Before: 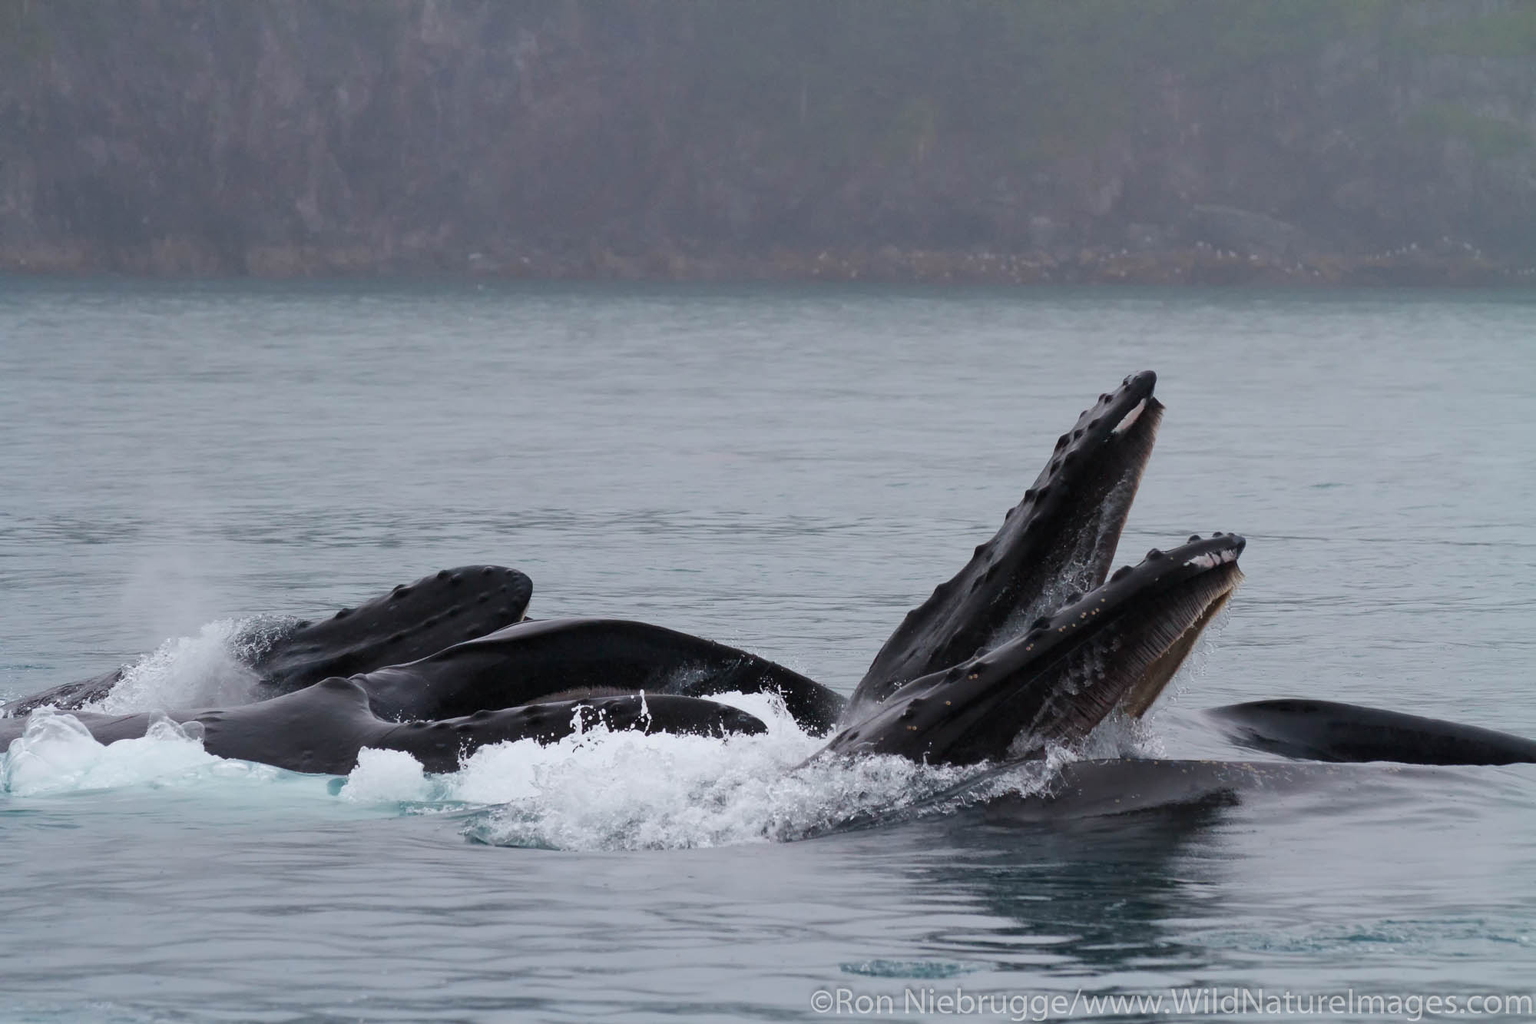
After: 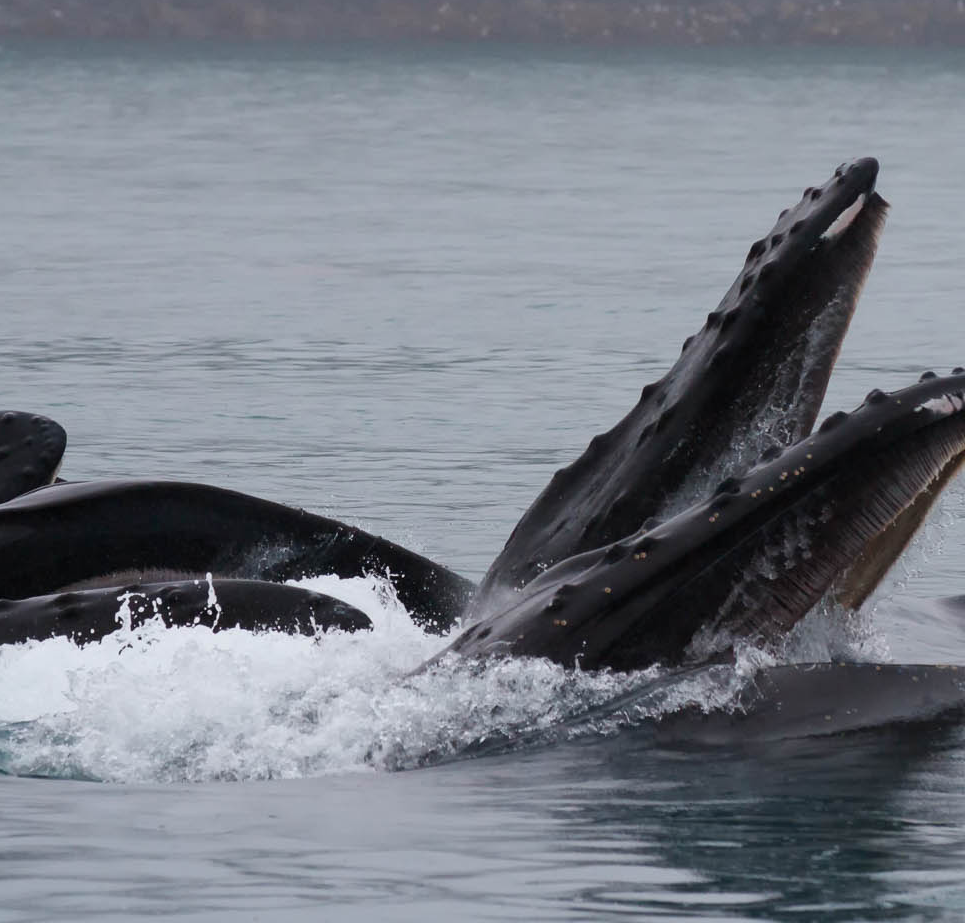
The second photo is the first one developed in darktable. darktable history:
crop: left 31.377%, top 24.406%, right 20.357%, bottom 6.294%
